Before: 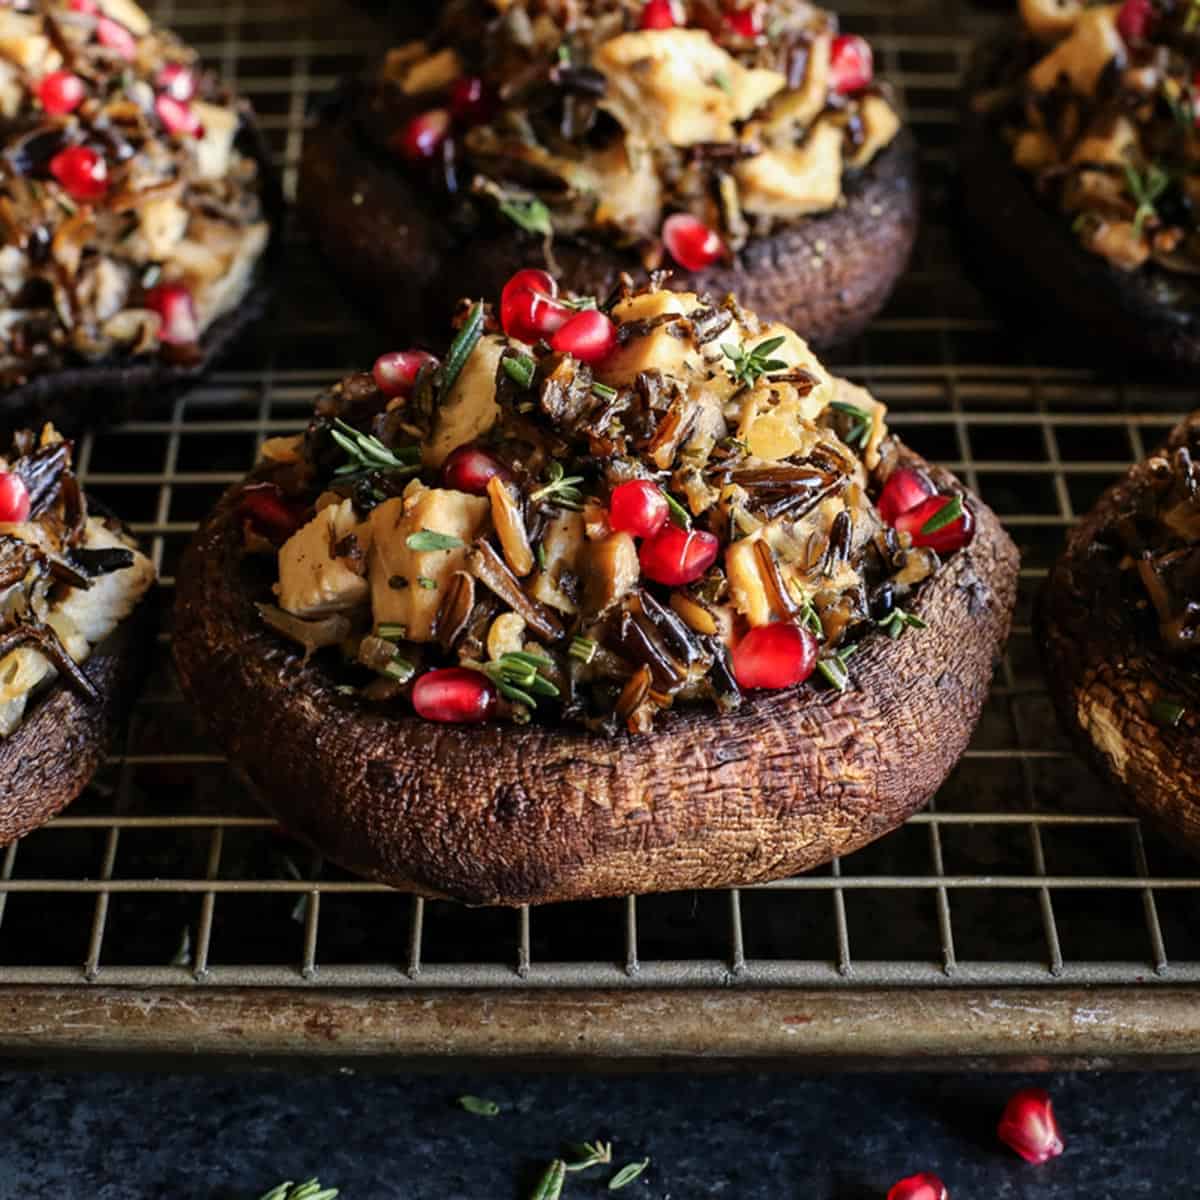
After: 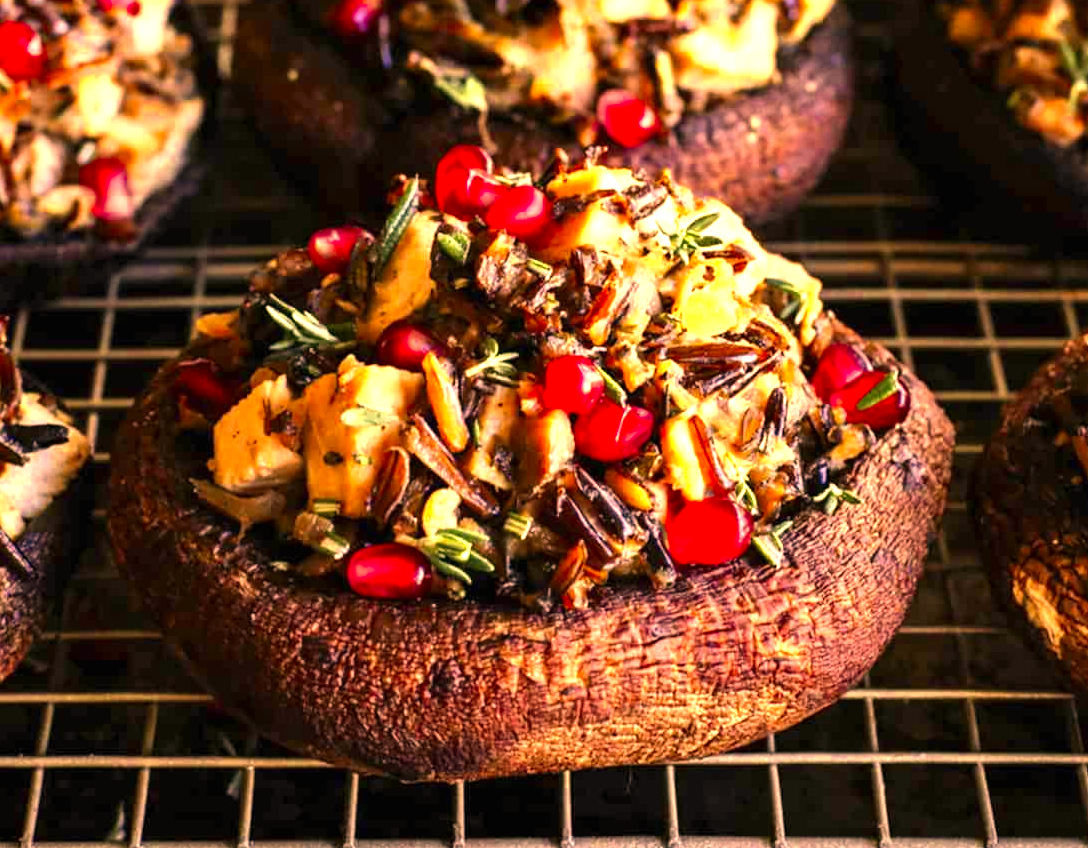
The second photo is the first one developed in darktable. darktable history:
exposure: black level correction 0, exposure 0.948 EV, compensate highlight preservation false
crop: left 5.47%, top 10.364%, right 3.799%, bottom 18.955%
color zones: curves: ch0 [(0.004, 0.305) (0.261, 0.623) (0.389, 0.399) (0.708, 0.571) (0.947, 0.34)]; ch1 [(0.025, 0.645) (0.229, 0.584) (0.326, 0.551) (0.484, 0.262) (0.757, 0.643)]
color correction: highlights a* 22.18, highlights b* 21.94
